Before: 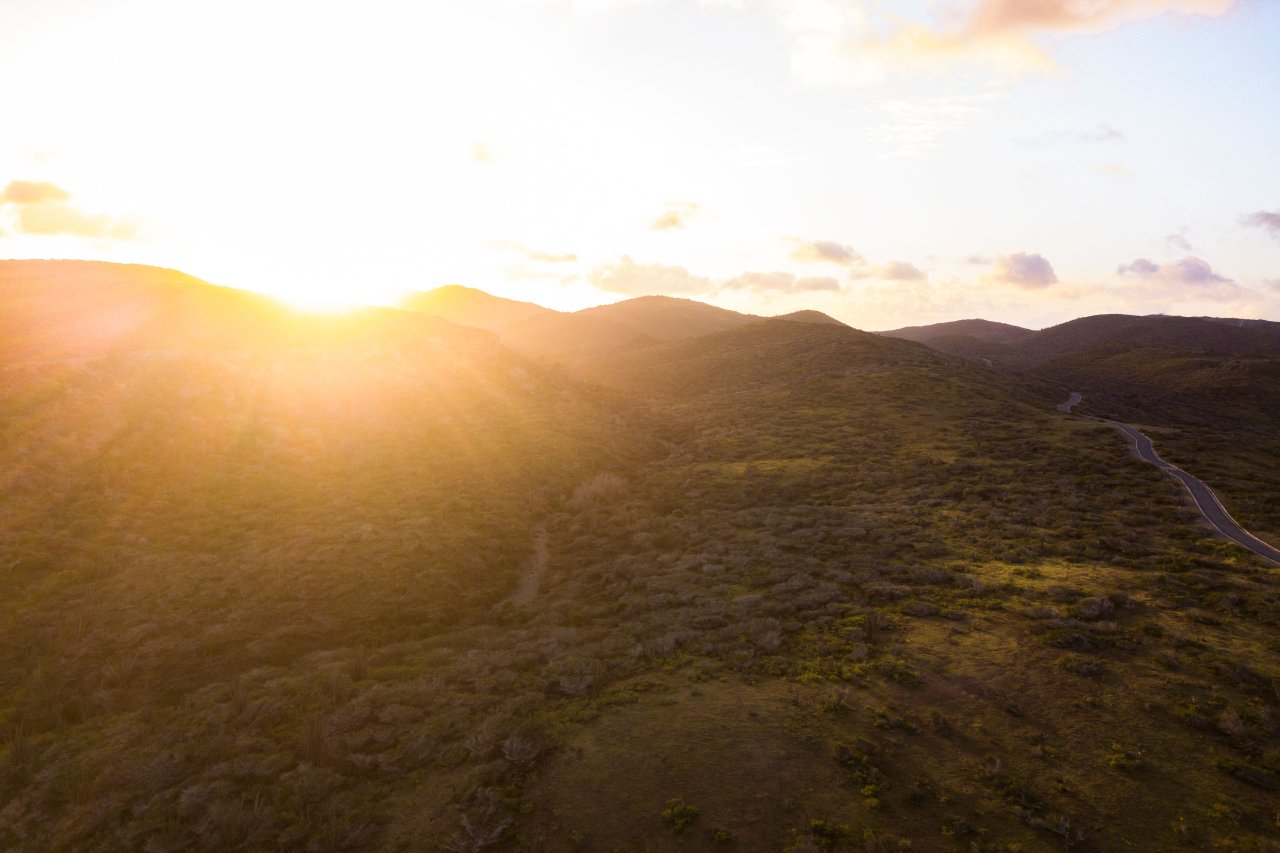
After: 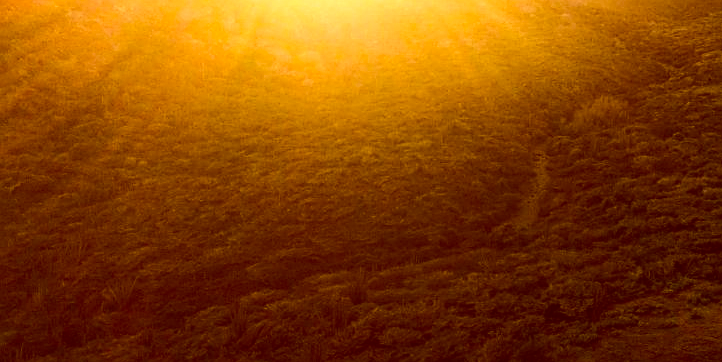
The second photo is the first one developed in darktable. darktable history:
crop: top 44.295%, right 43.572%, bottom 13.256%
sharpen: on, module defaults
haze removal: compatibility mode true, adaptive false
shadows and highlights: soften with gaussian
contrast brightness saturation: contrast 0.203, brightness -0.115, saturation 0.096
color correction: highlights a* 1.13, highlights b* 24.11, shadows a* 16.28, shadows b* 24.92
tone equalizer: -8 EV -0.394 EV, -7 EV -0.394 EV, -6 EV -0.312 EV, -5 EV -0.191 EV, -3 EV 0.221 EV, -2 EV 0.337 EV, -1 EV 0.384 EV, +0 EV 0.423 EV, edges refinement/feathering 500, mask exposure compensation -1.57 EV, preserve details no
